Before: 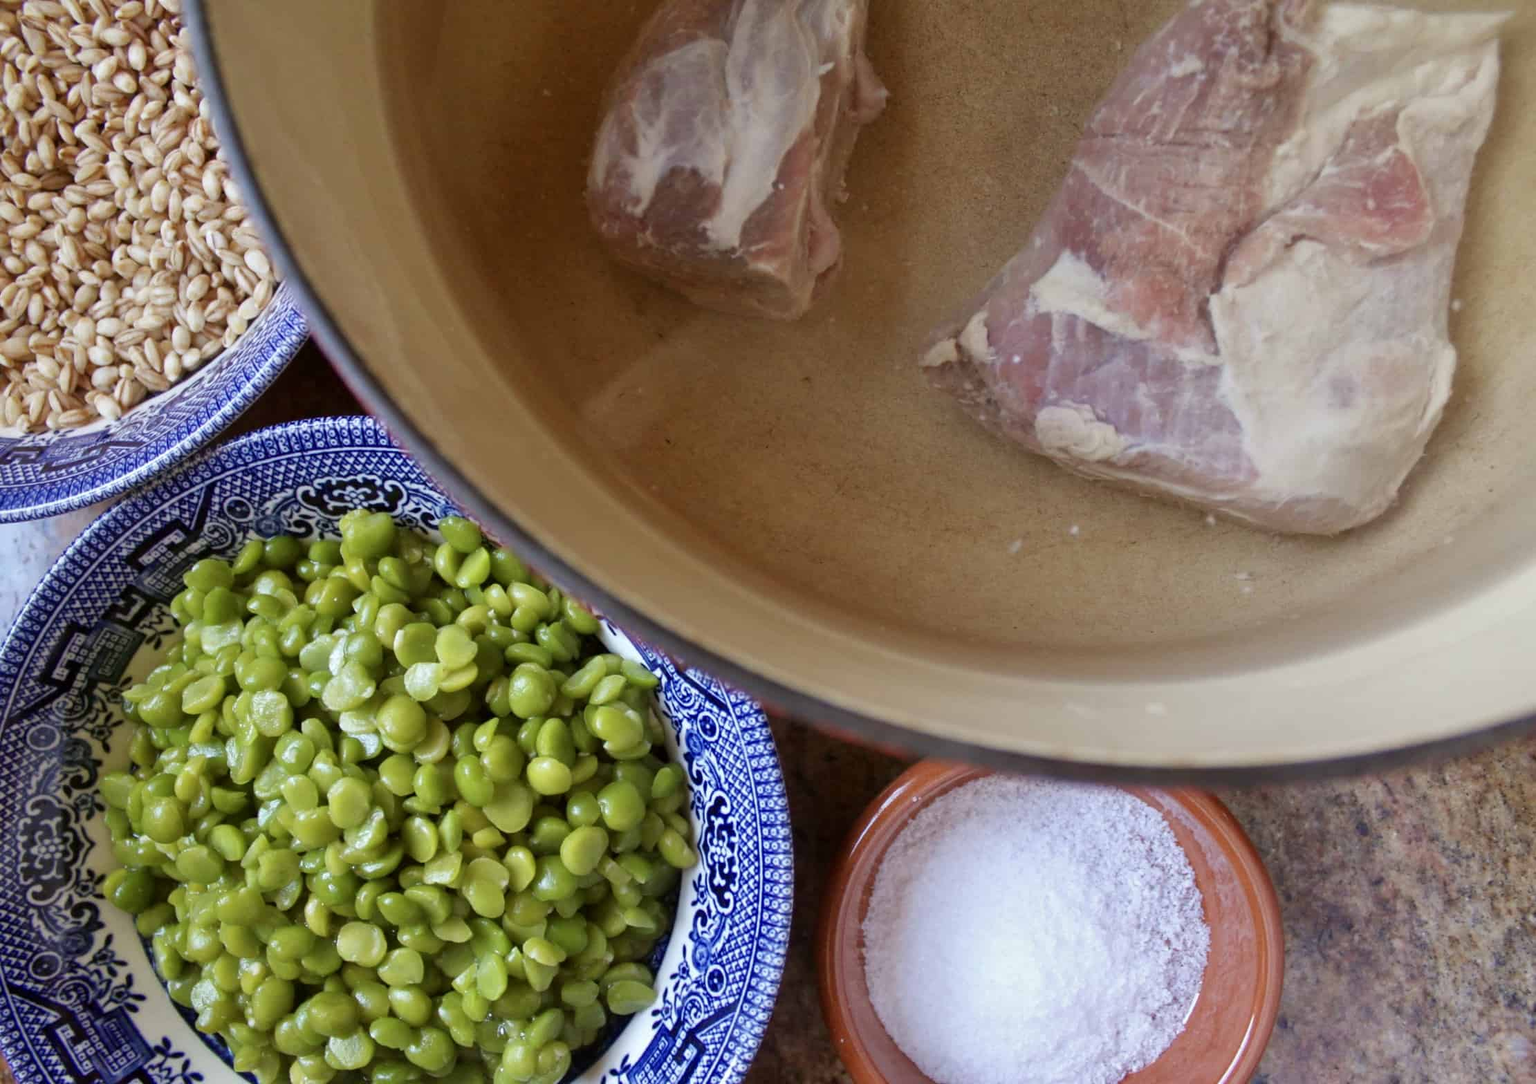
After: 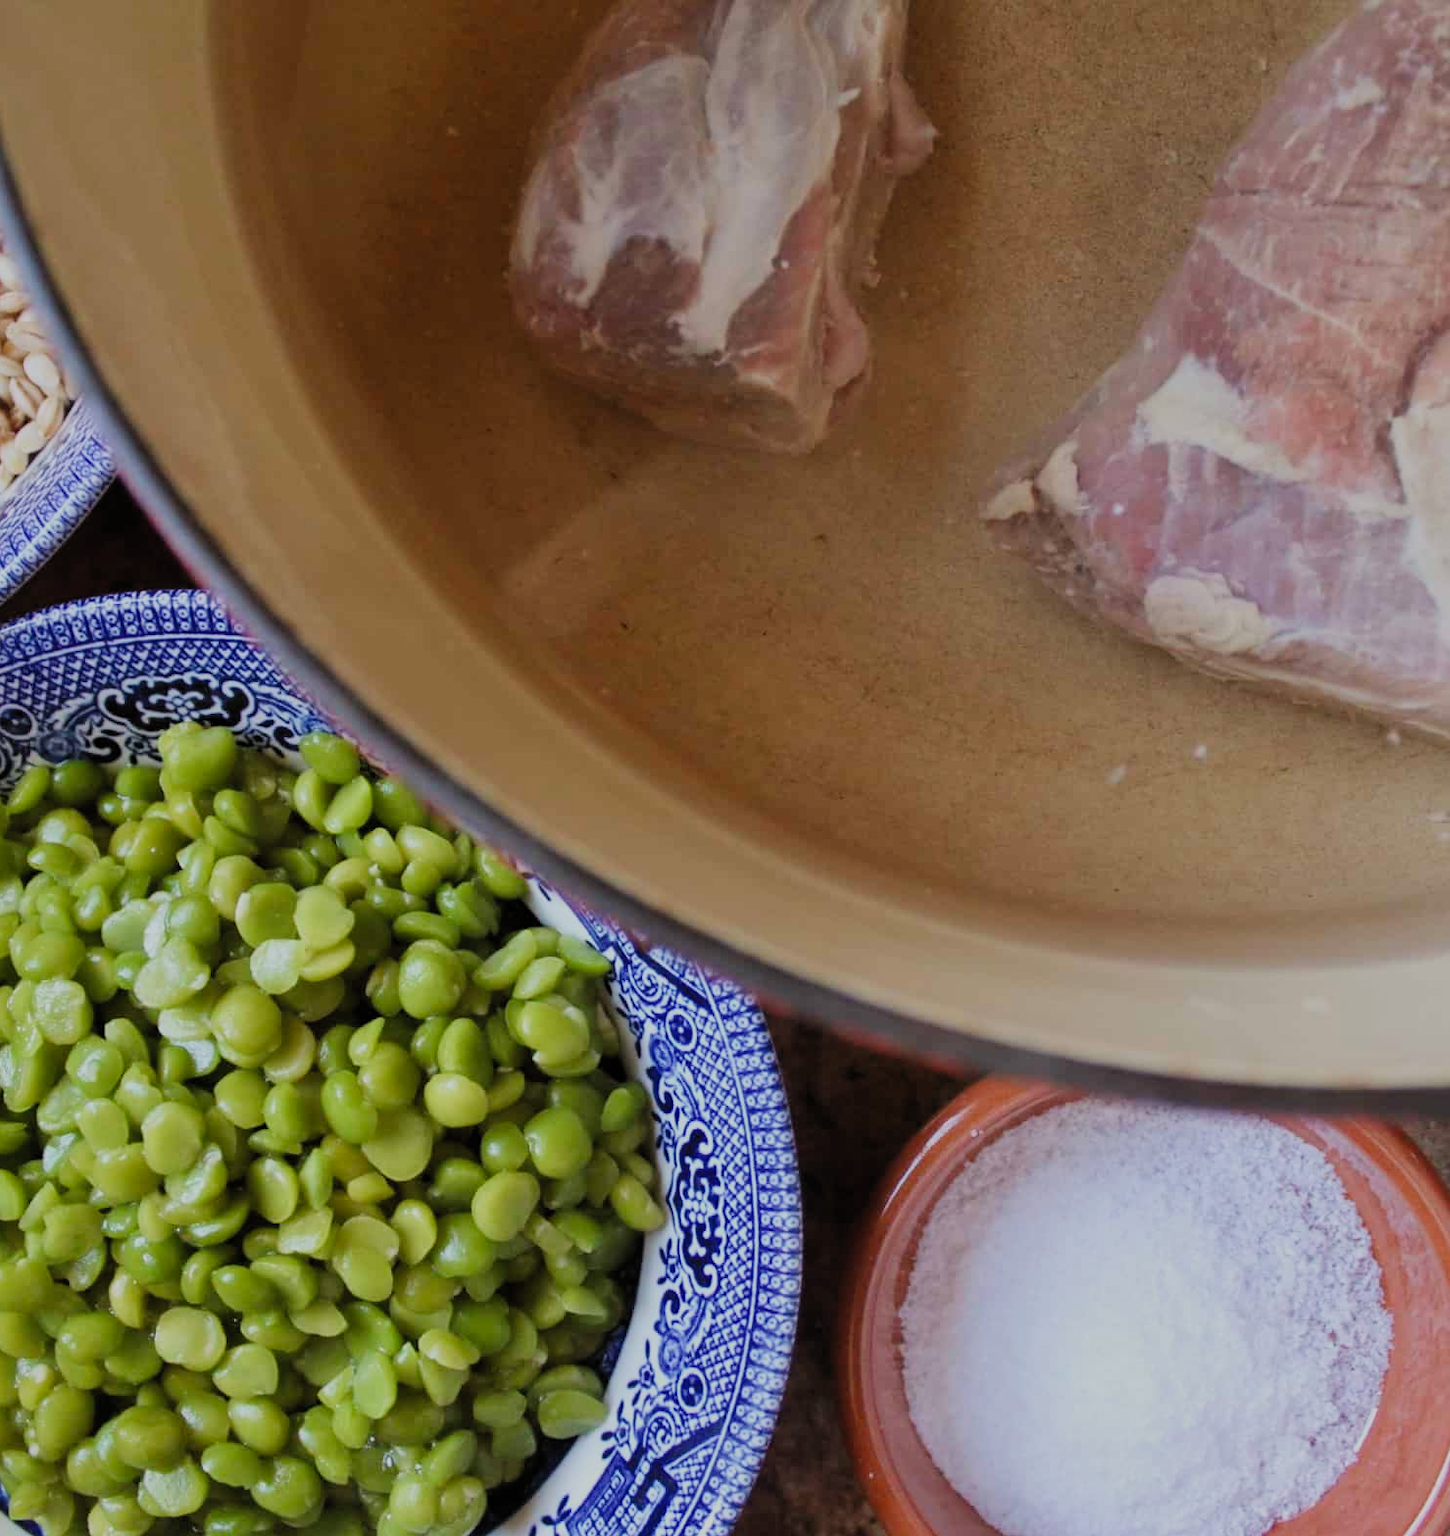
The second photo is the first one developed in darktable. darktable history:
crop and rotate: left 14.845%, right 18.484%
filmic rgb: black relative exposure -7.65 EV, white relative exposure 4.56 EV, threshold 3.03 EV, hardness 3.61, color science v5 (2021), contrast in shadows safe, contrast in highlights safe, enable highlight reconstruction true
